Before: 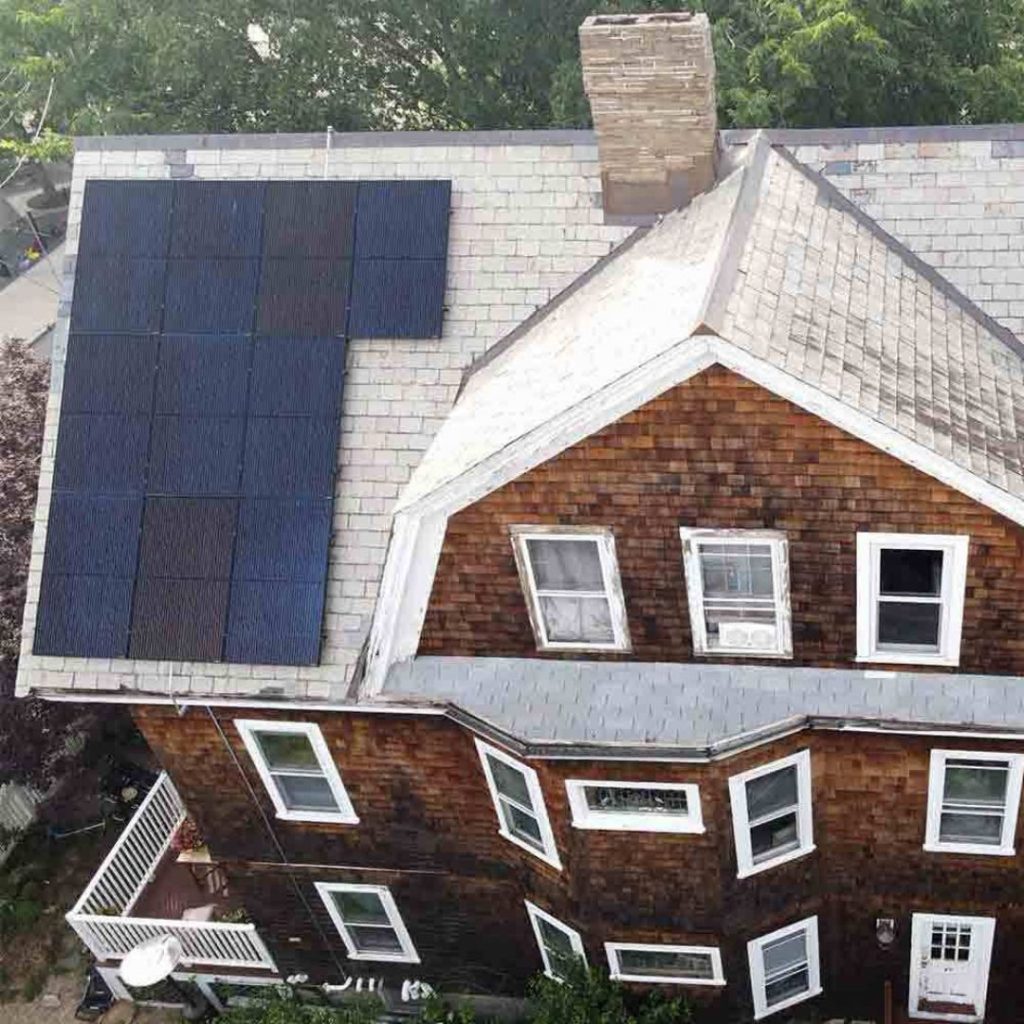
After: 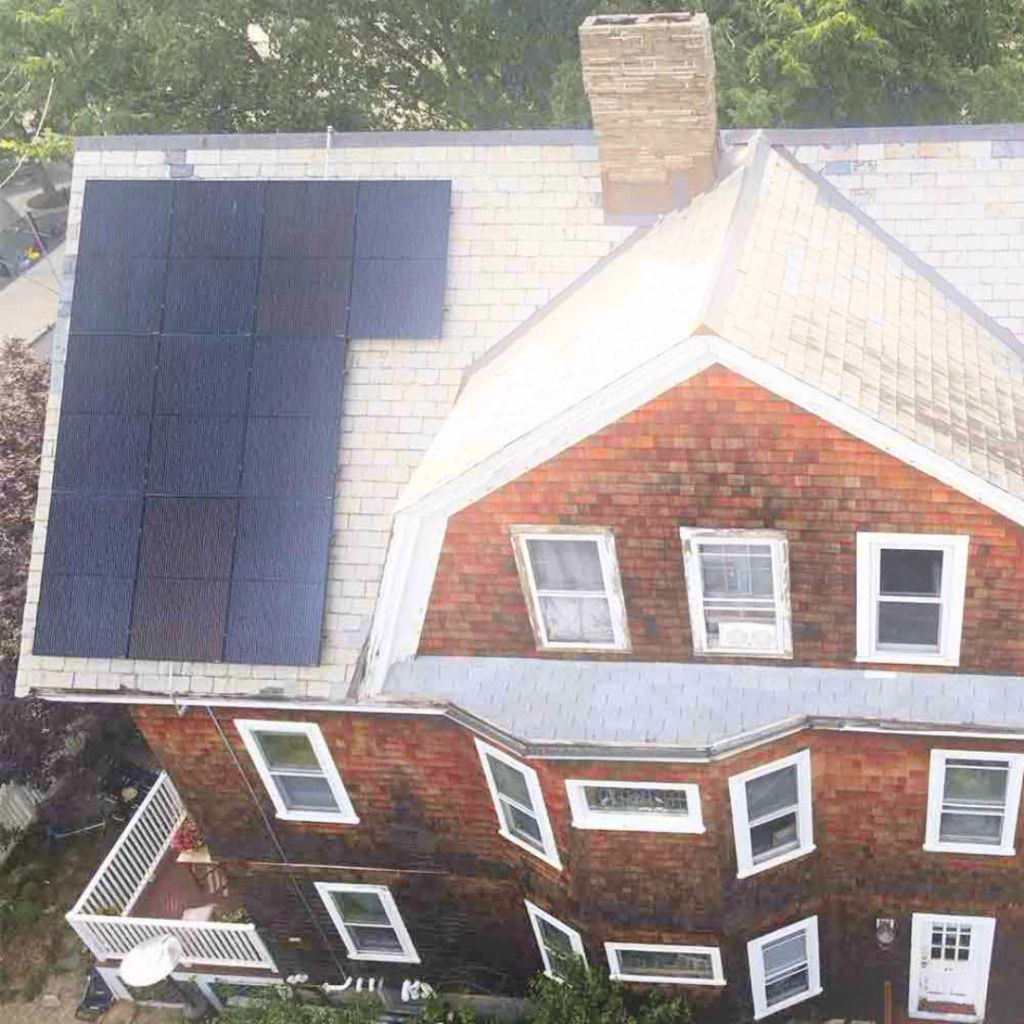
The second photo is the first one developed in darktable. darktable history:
bloom: threshold 82.5%, strength 16.25%
shadows and highlights: shadows 37.27, highlights -28.18, soften with gaussian
tone curve: curves: ch0 [(0, 0.024) (0.119, 0.146) (0.474, 0.485) (0.718, 0.739) (0.817, 0.839) (1, 0.998)]; ch1 [(0, 0) (0.377, 0.416) (0.439, 0.451) (0.477, 0.485) (0.501, 0.503) (0.538, 0.544) (0.58, 0.613) (0.664, 0.7) (0.783, 0.804) (1, 1)]; ch2 [(0, 0) (0.38, 0.405) (0.463, 0.456) (0.498, 0.497) (0.524, 0.535) (0.578, 0.576) (0.648, 0.665) (1, 1)], color space Lab, independent channels, preserve colors none
exposure: black level correction 0.001, compensate highlight preservation false
